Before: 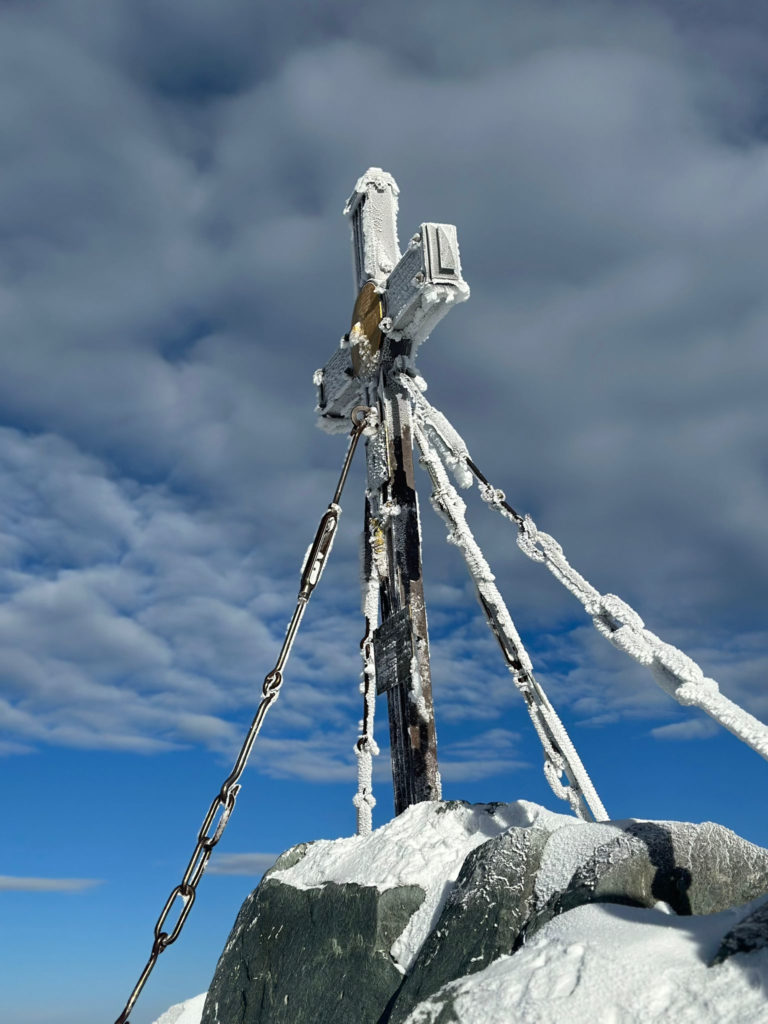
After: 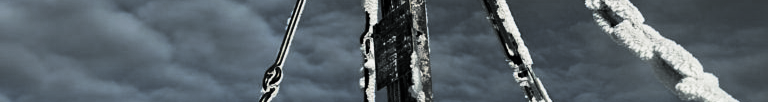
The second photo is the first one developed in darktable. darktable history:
split-toning: shadows › hue 190.8°, shadows › saturation 0.05, highlights › hue 54°, highlights › saturation 0.05, compress 0%
exposure: exposure -0.177 EV, compensate highlight preservation false
crop and rotate: top 59.084%, bottom 30.916%
contrast brightness saturation: contrast 0.22, brightness -0.19, saturation 0.24
